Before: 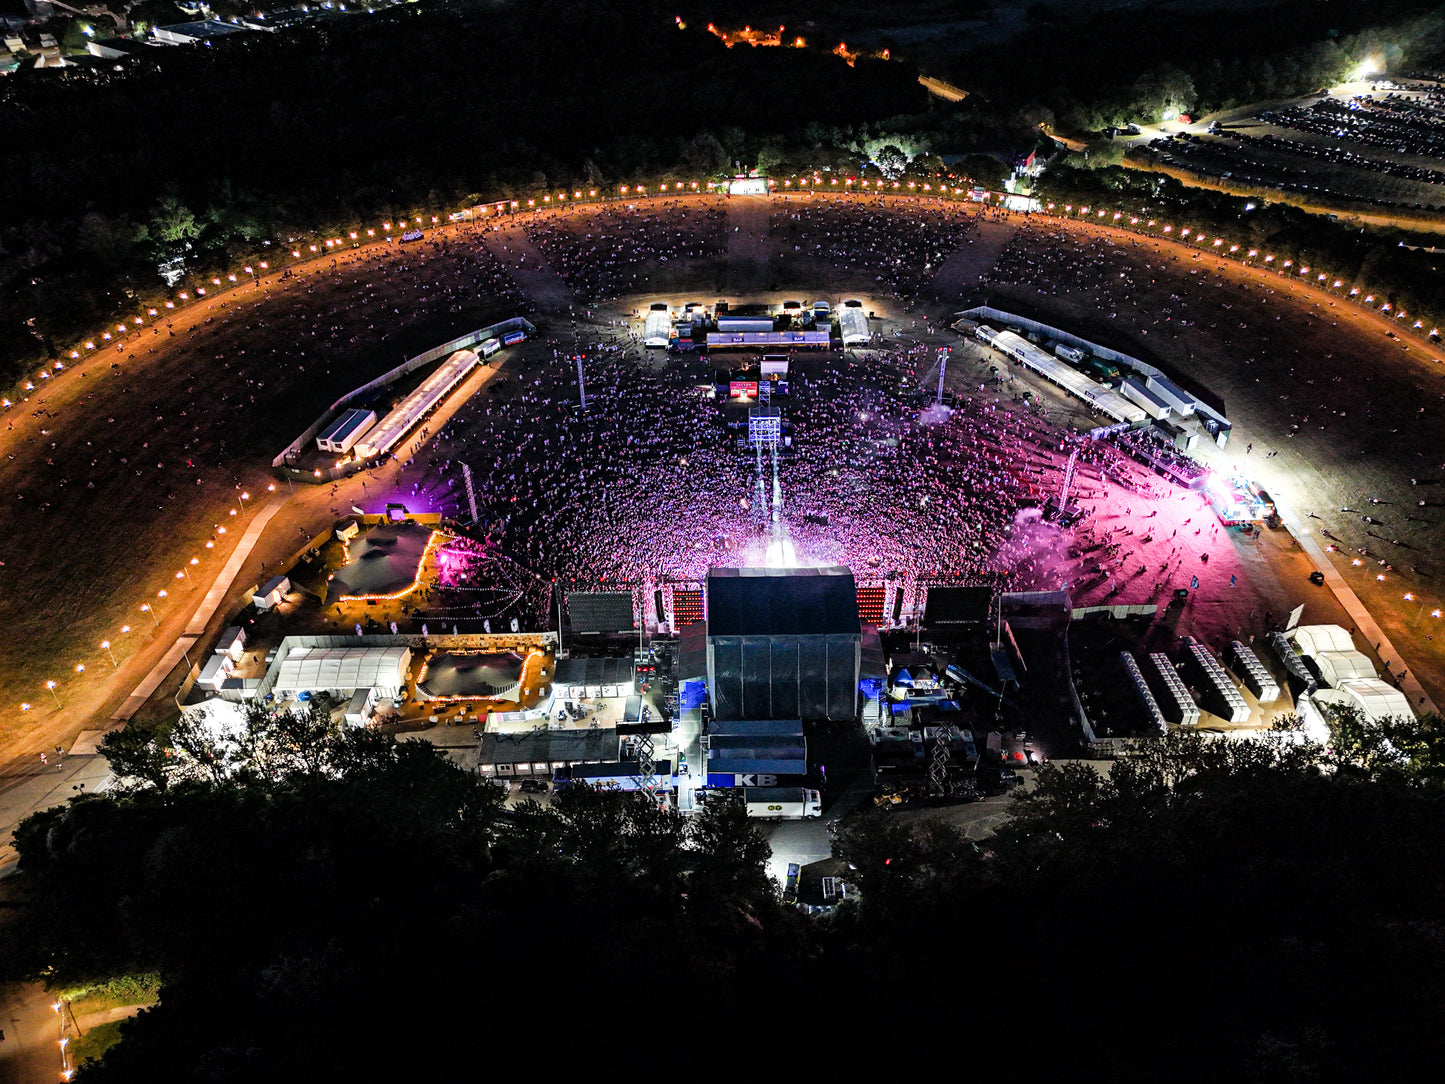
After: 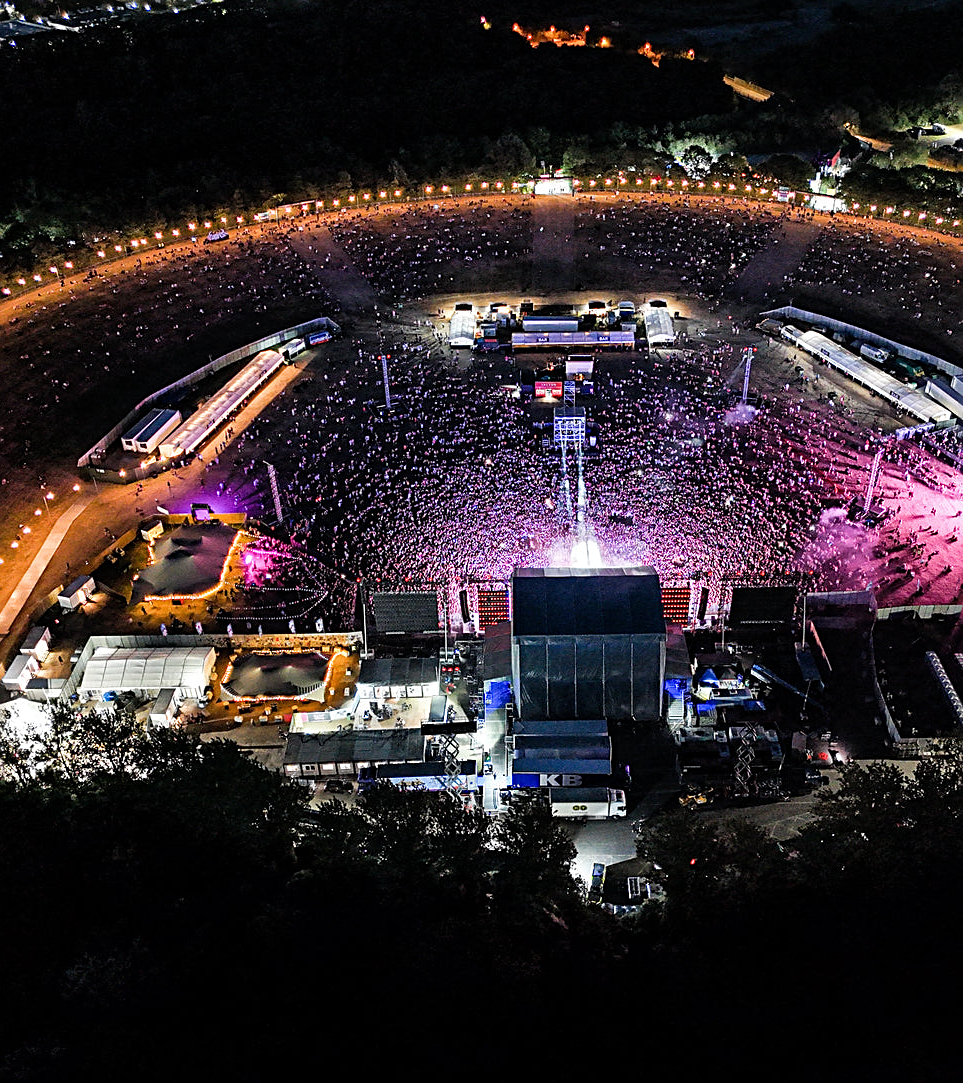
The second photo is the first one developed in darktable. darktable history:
crop and rotate: left 13.537%, right 19.796%
sharpen: on, module defaults
